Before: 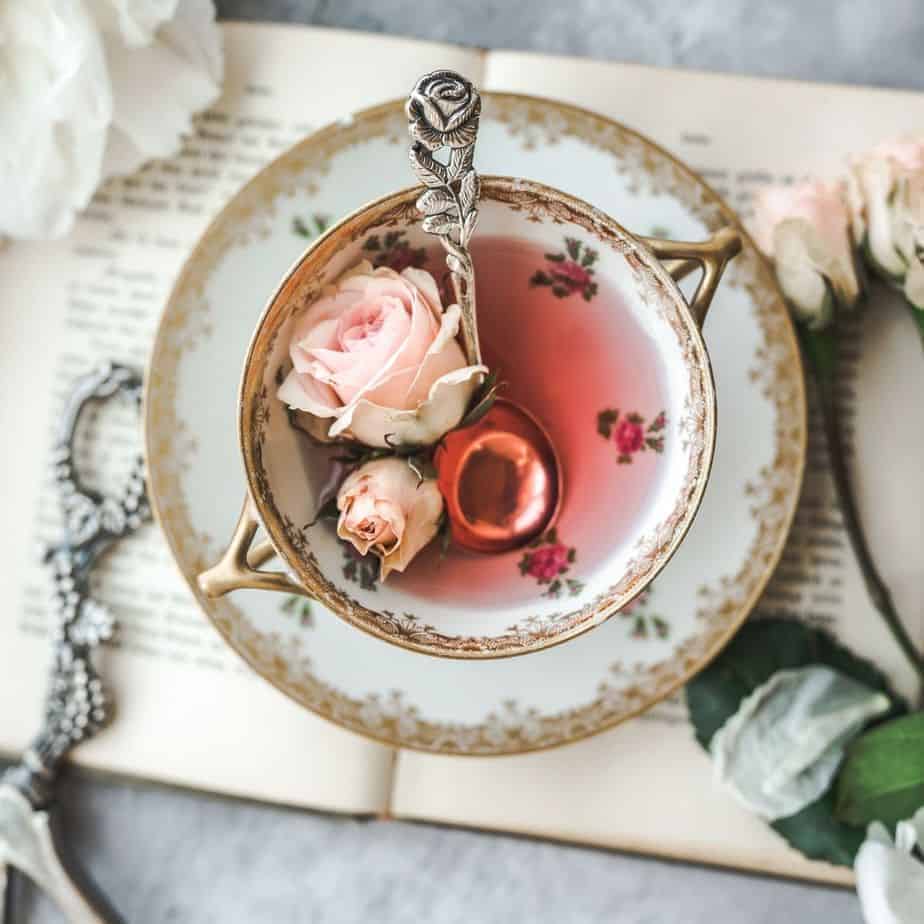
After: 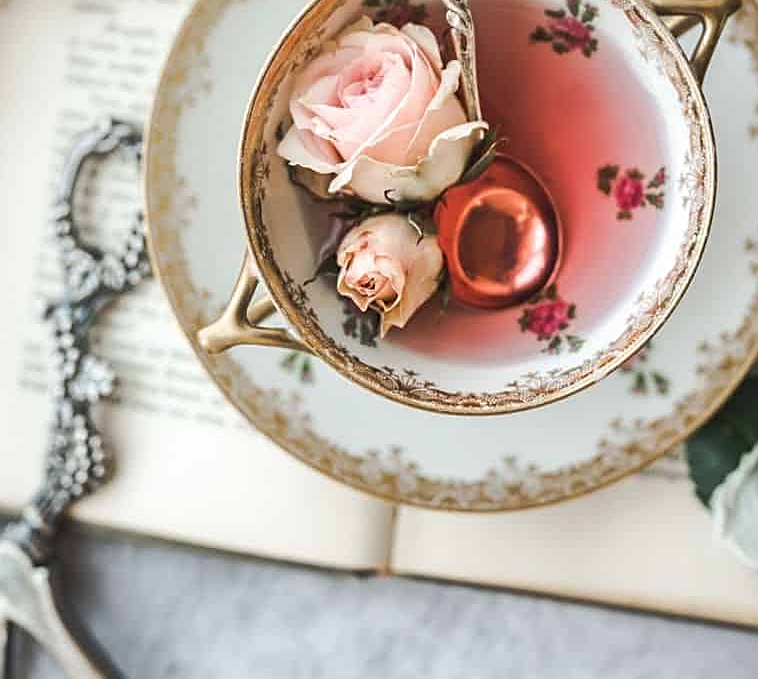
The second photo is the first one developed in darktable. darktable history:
crop: top 26.439%, right 17.96%
tone equalizer: -7 EV 0.127 EV, edges refinement/feathering 500, mask exposure compensation -1.57 EV, preserve details no
sharpen: on, module defaults
